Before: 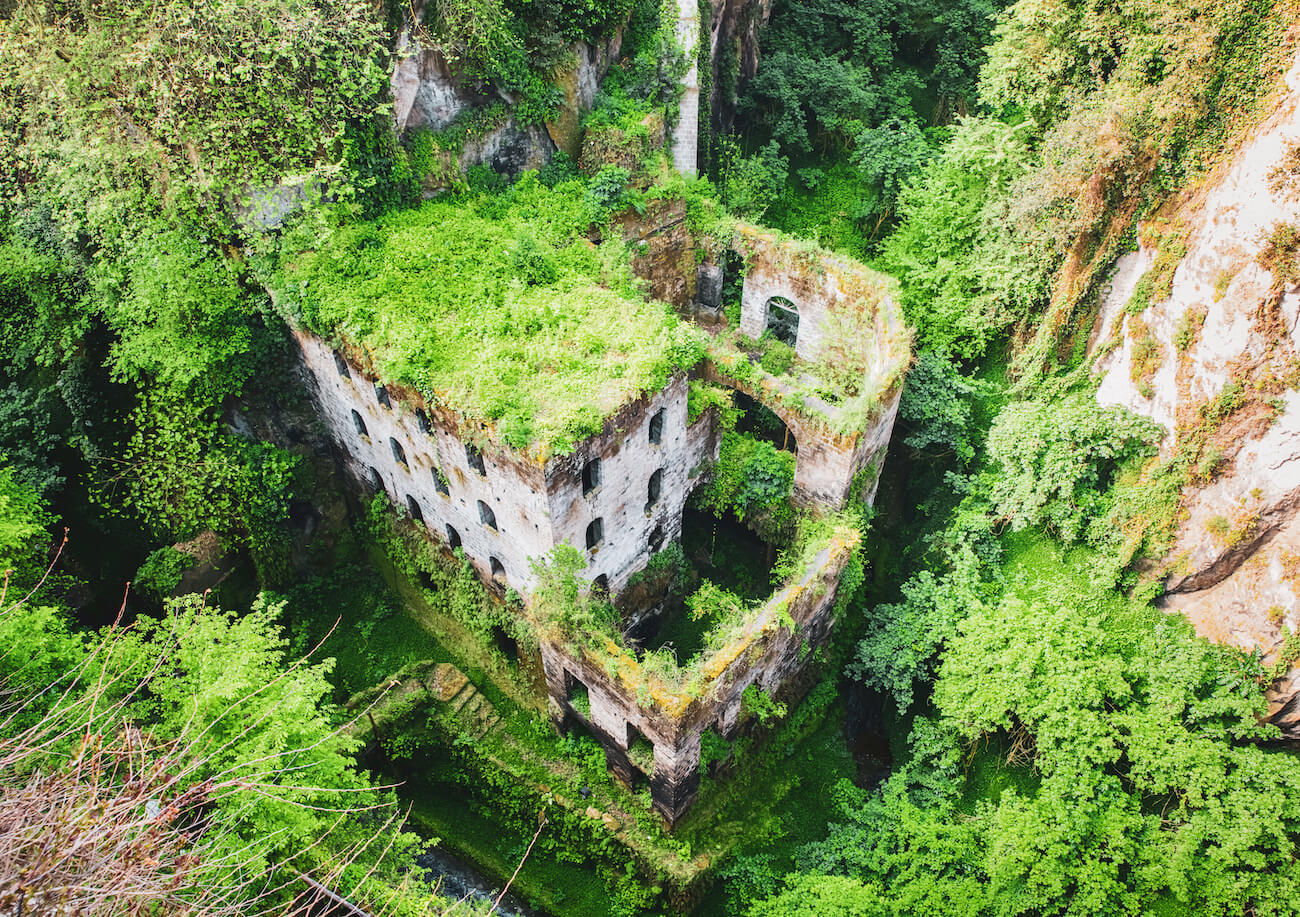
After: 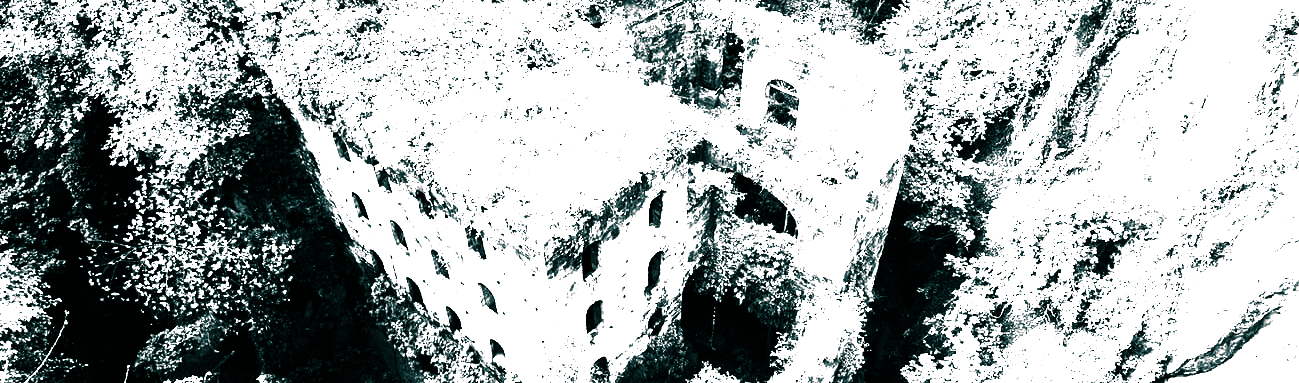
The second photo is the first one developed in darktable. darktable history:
split-toning: shadows › hue 183.6°, shadows › saturation 0.52, highlights › hue 0°, highlights › saturation 0
tone equalizer: -8 EV -0.75 EV, -7 EV -0.7 EV, -6 EV -0.6 EV, -5 EV -0.4 EV, -3 EV 0.4 EV, -2 EV 0.6 EV, -1 EV 0.7 EV, +0 EV 0.75 EV, edges refinement/feathering 500, mask exposure compensation -1.57 EV, preserve details no
exposure: black level correction 0, exposure 1.1 EV, compensate exposure bias true, compensate highlight preservation false
color balance rgb: linear chroma grading › shadows 32%, linear chroma grading › global chroma -2%, linear chroma grading › mid-tones 4%, perceptual saturation grading › global saturation -2%, perceptual saturation grading › highlights -8%, perceptual saturation grading › mid-tones 8%, perceptual saturation grading › shadows 4%, perceptual brilliance grading › highlights 8%, perceptual brilliance grading › mid-tones 4%, perceptual brilliance grading › shadows 2%, global vibrance 16%, saturation formula JzAzBz (2021)
contrast brightness saturation: contrast 0.02, brightness -1, saturation -1
crop and rotate: top 23.84%, bottom 34.294%
